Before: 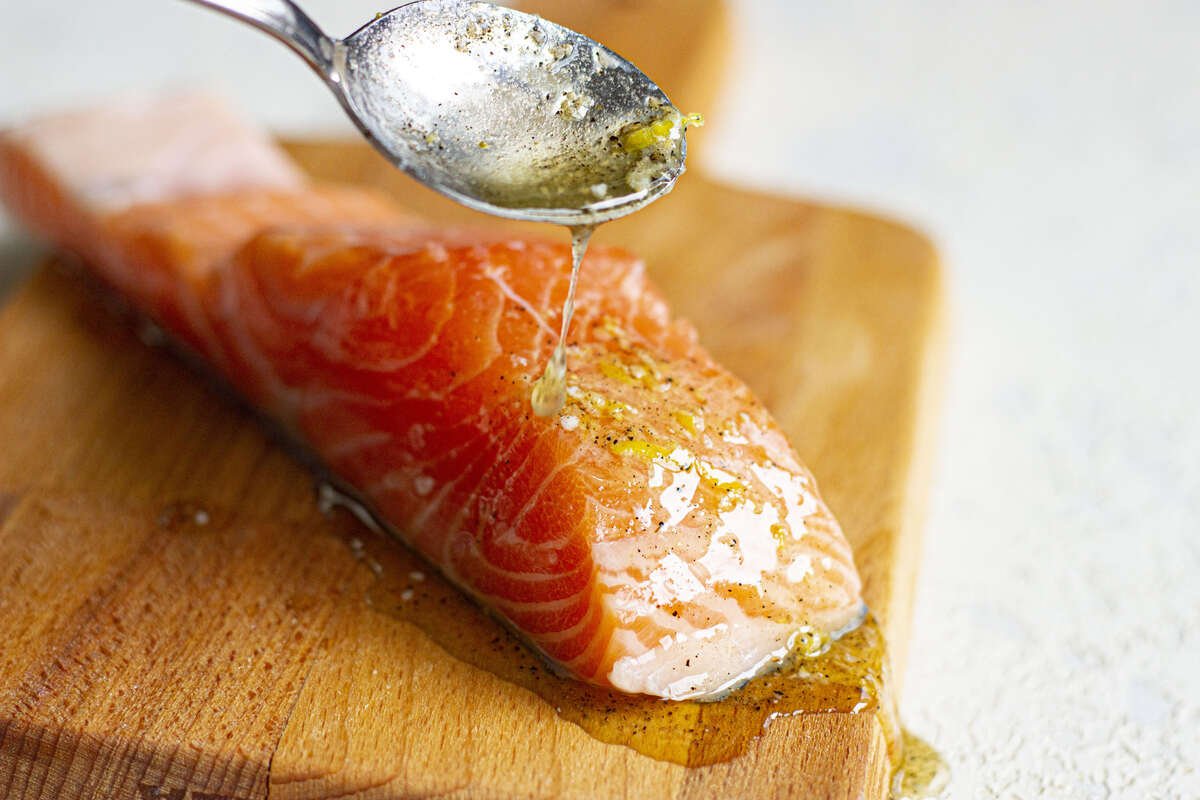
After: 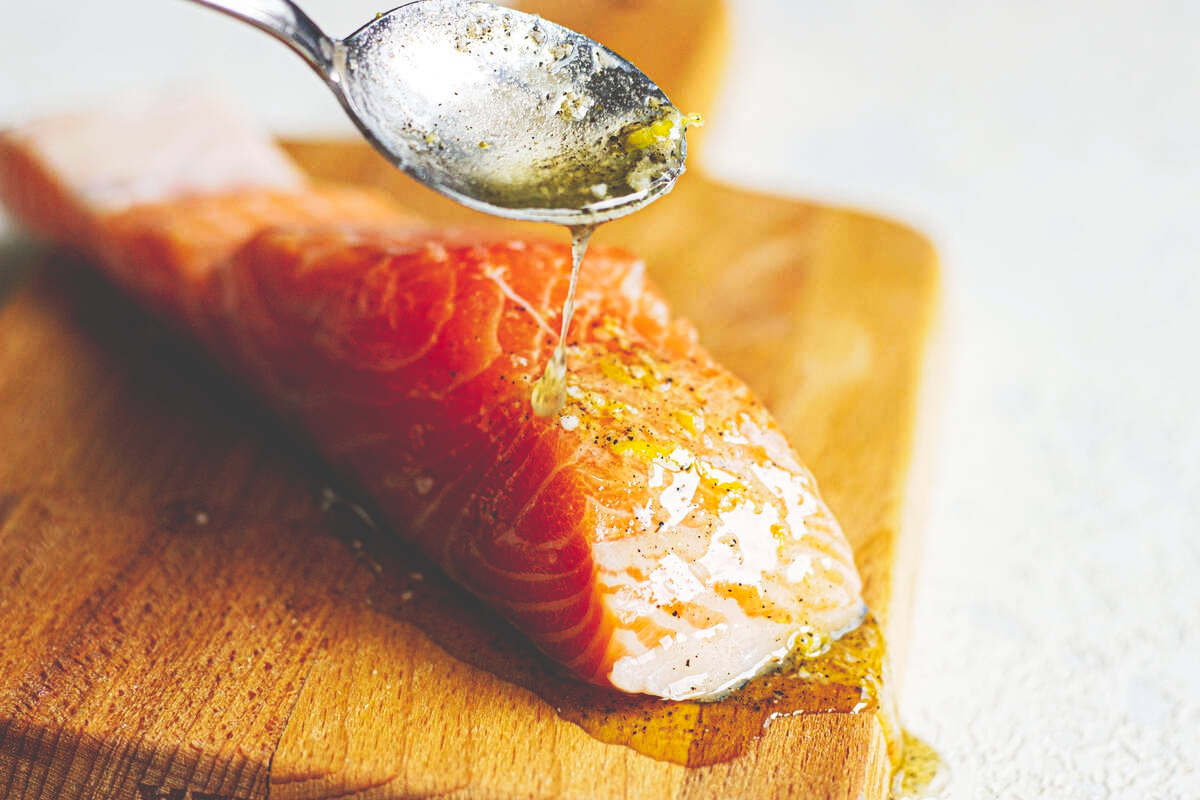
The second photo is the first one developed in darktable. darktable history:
tone curve: curves: ch0 [(0, 0) (0.003, 0.235) (0.011, 0.235) (0.025, 0.235) (0.044, 0.235) (0.069, 0.235) (0.1, 0.237) (0.136, 0.239) (0.177, 0.243) (0.224, 0.256) (0.277, 0.287) (0.335, 0.329) (0.399, 0.391) (0.468, 0.476) (0.543, 0.574) (0.623, 0.683) (0.709, 0.778) (0.801, 0.869) (0.898, 0.924) (1, 1)], preserve colors none
